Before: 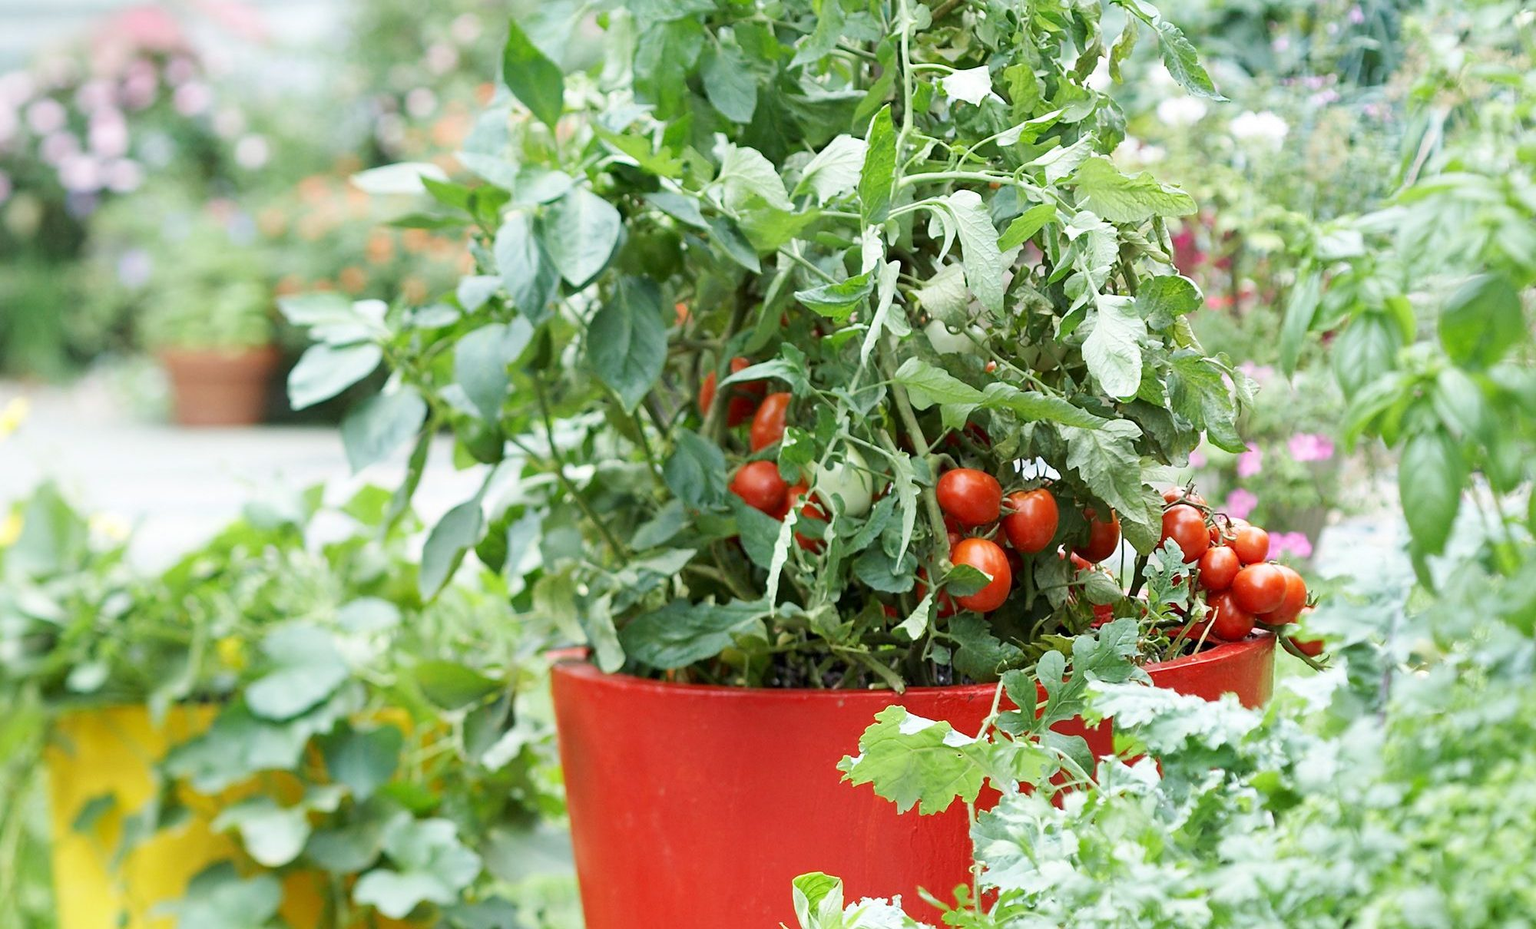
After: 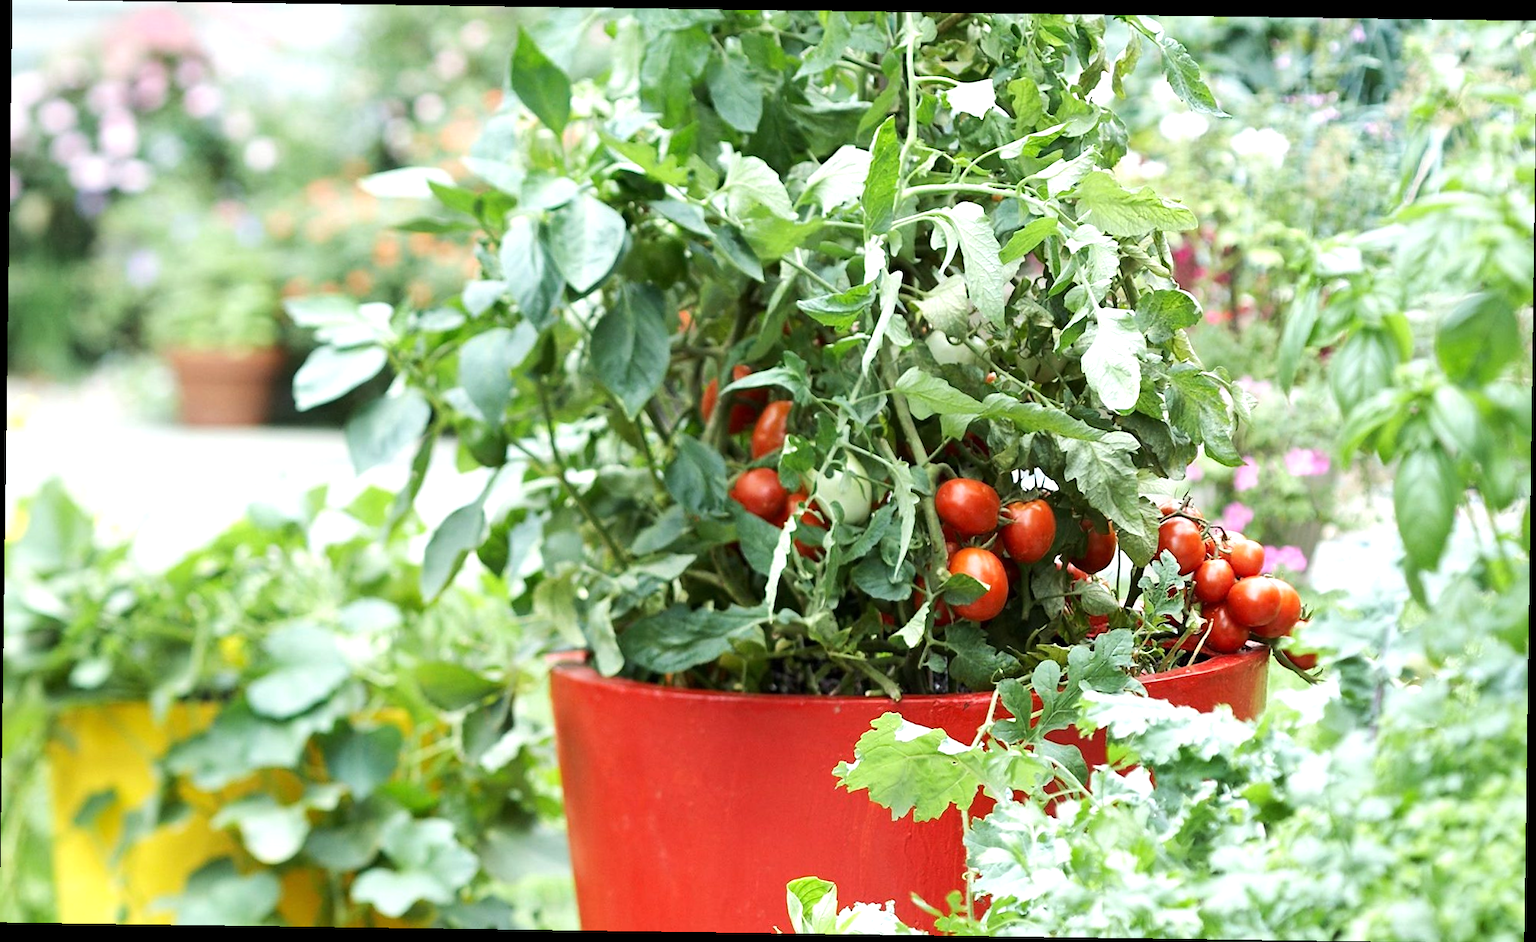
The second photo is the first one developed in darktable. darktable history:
rotate and perspective: rotation 0.8°, automatic cropping off
tone equalizer: -8 EV -0.417 EV, -7 EV -0.389 EV, -6 EV -0.333 EV, -5 EV -0.222 EV, -3 EV 0.222 EV, -2 EV 0.333 EV, -1 EV 0.389 EV, +0 EV 0.417 EV, edges refinement/feathering 500, mask exposure compensation -1.57 EV, preserve details no
